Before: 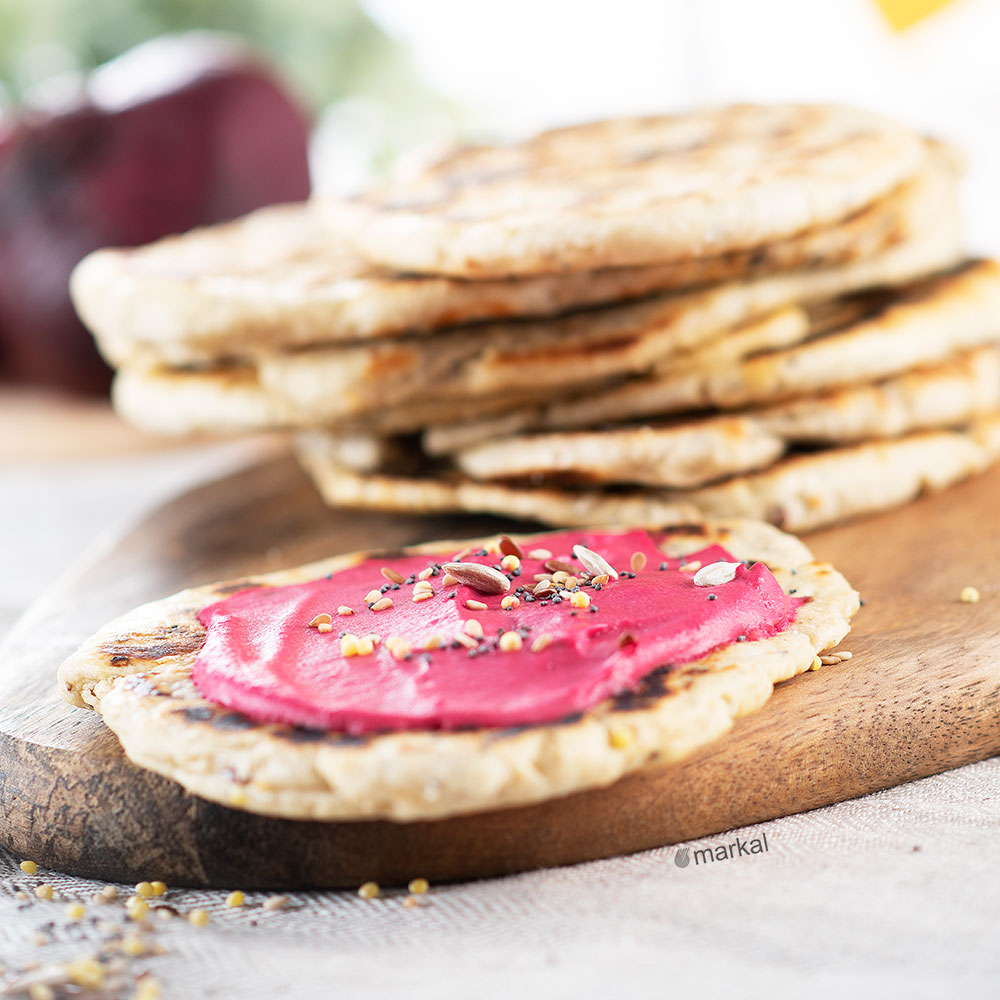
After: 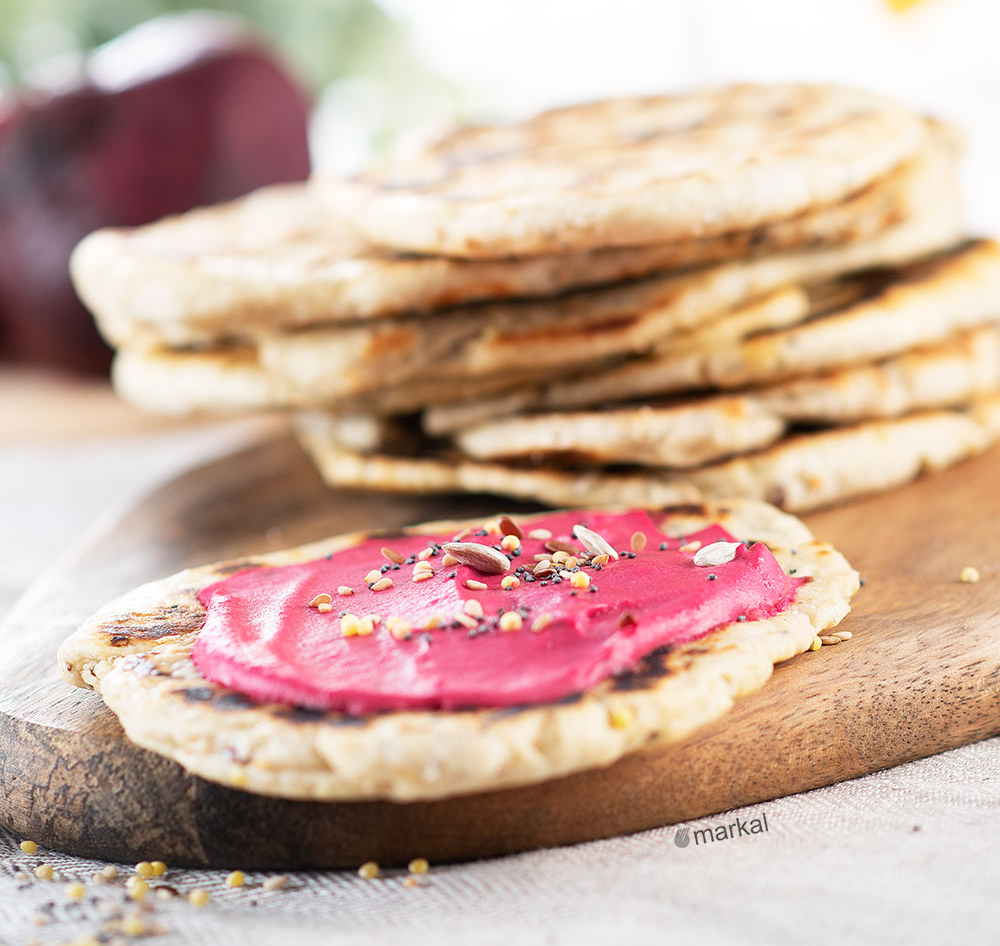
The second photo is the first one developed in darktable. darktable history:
crop and rotate: top 2.084%, bottom 3.294%
